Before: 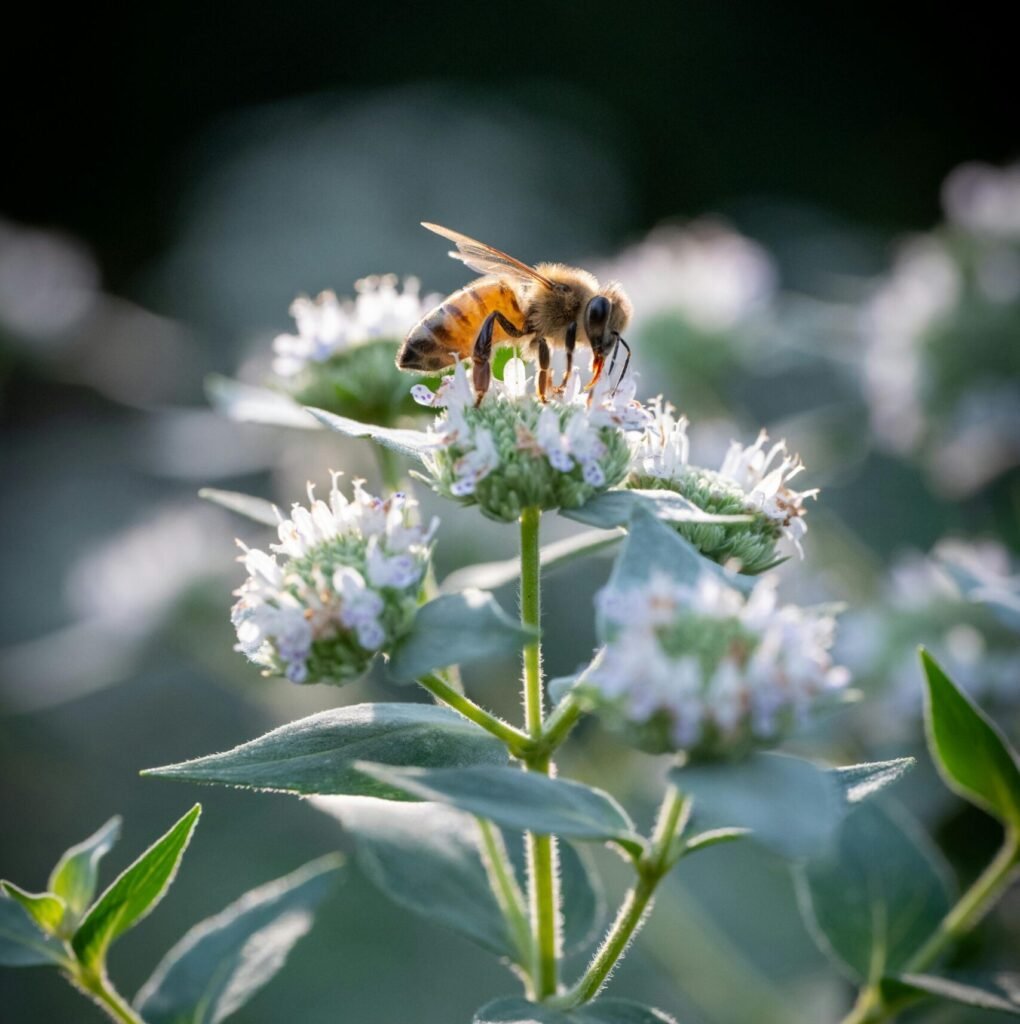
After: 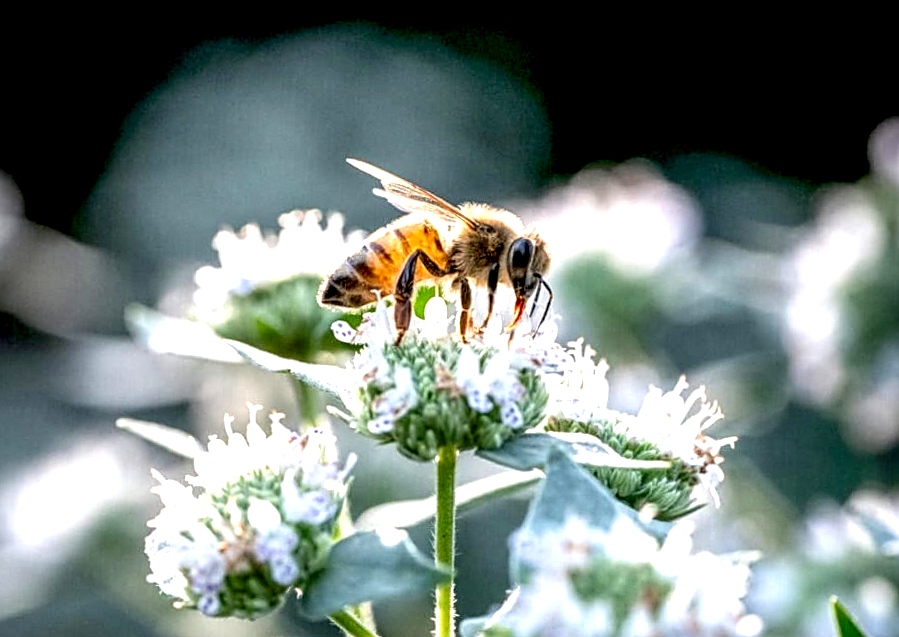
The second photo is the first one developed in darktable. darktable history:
sharpen: on, module defaults
crop and rotate: left 9.345%, top 7.22%, right 4.982%, bottom 32.331%
exposure: black level correction 0.012, exposure 0.7 EV, compensate exposure bias true, compensate highlight preservation false
local contrast: highlights 79%, shadows 56%, detail 175%, midtone range 0.428
rotate and perspective: rotation 1.72°, automatic cropping off
